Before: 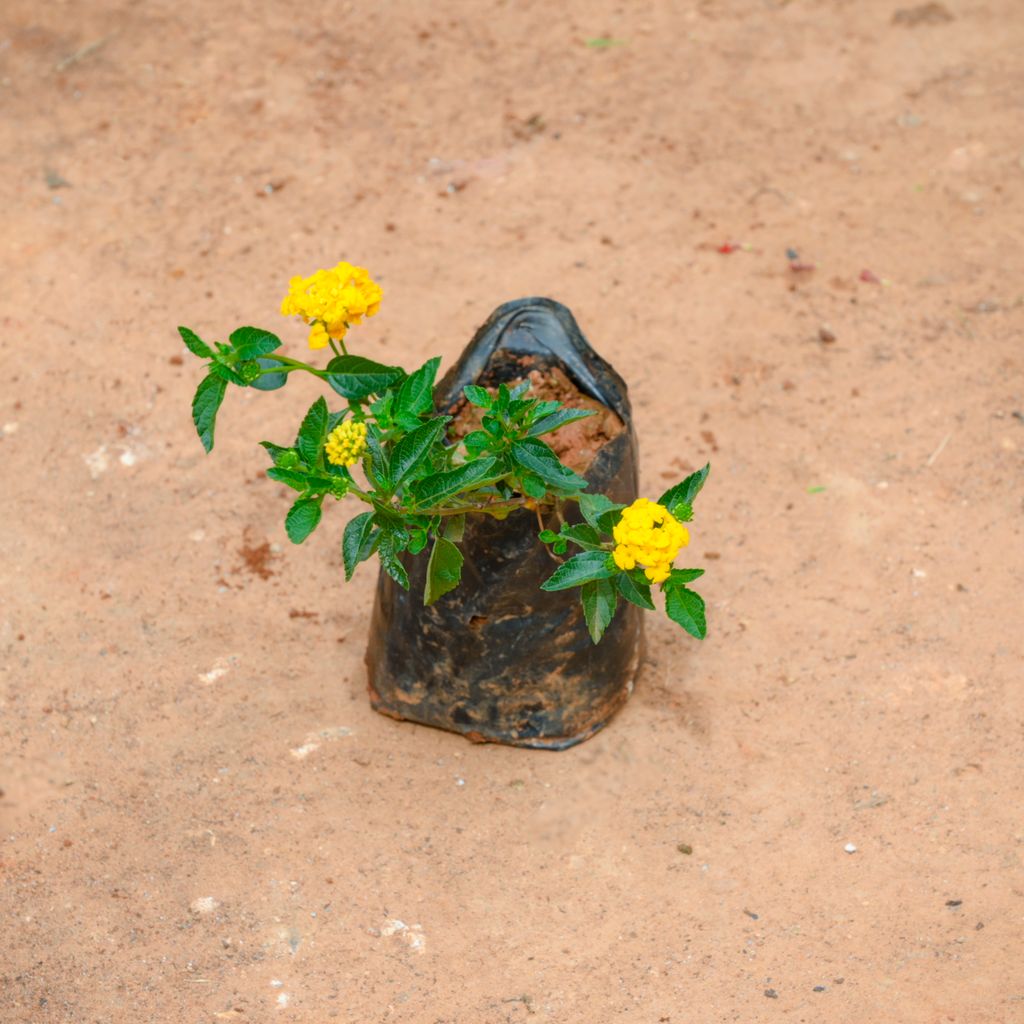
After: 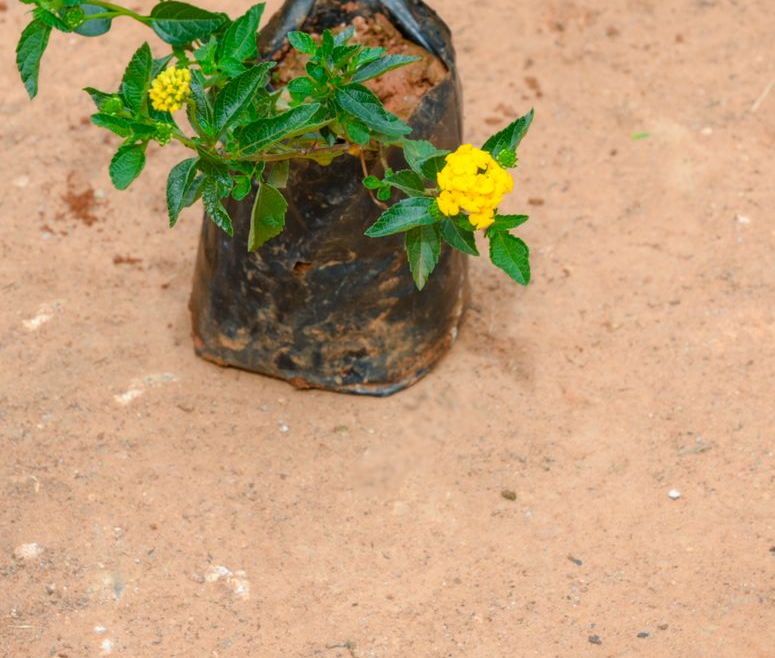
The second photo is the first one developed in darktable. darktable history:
crop and rotate: left 17.266%, top 34.657%, right 6.977%, bottom 1.015%
